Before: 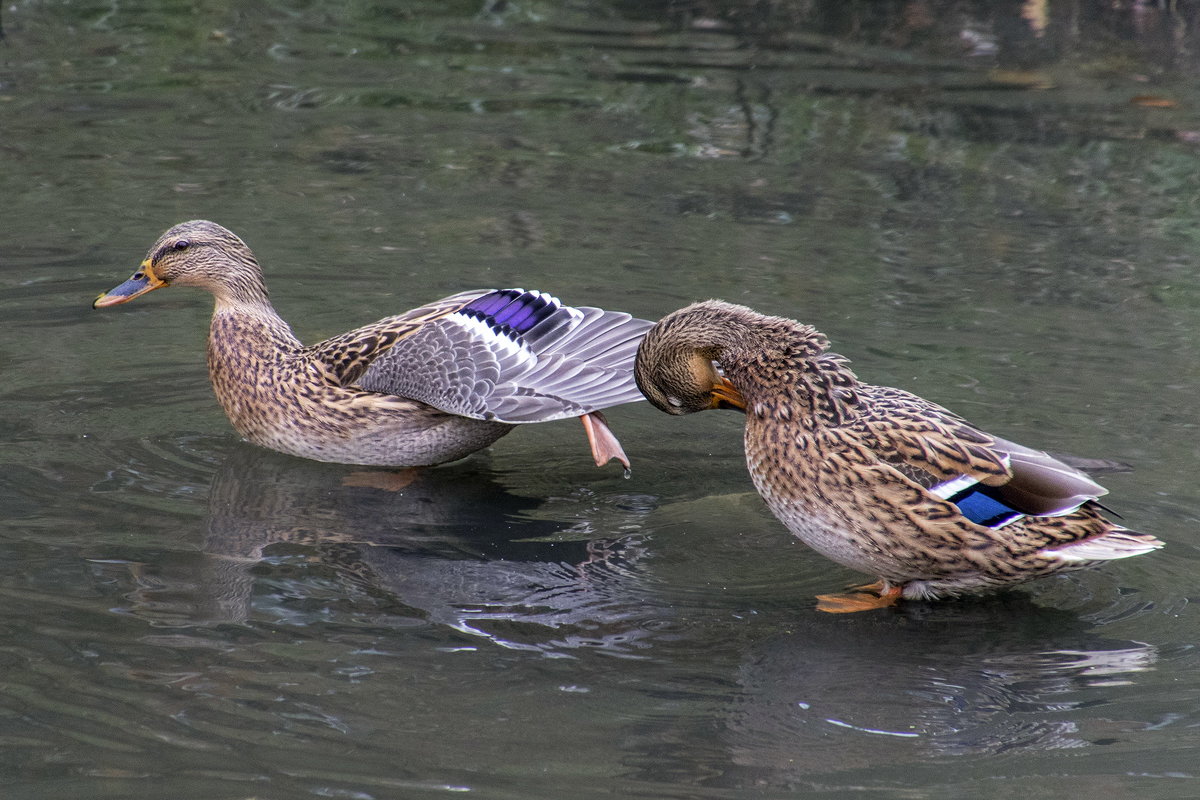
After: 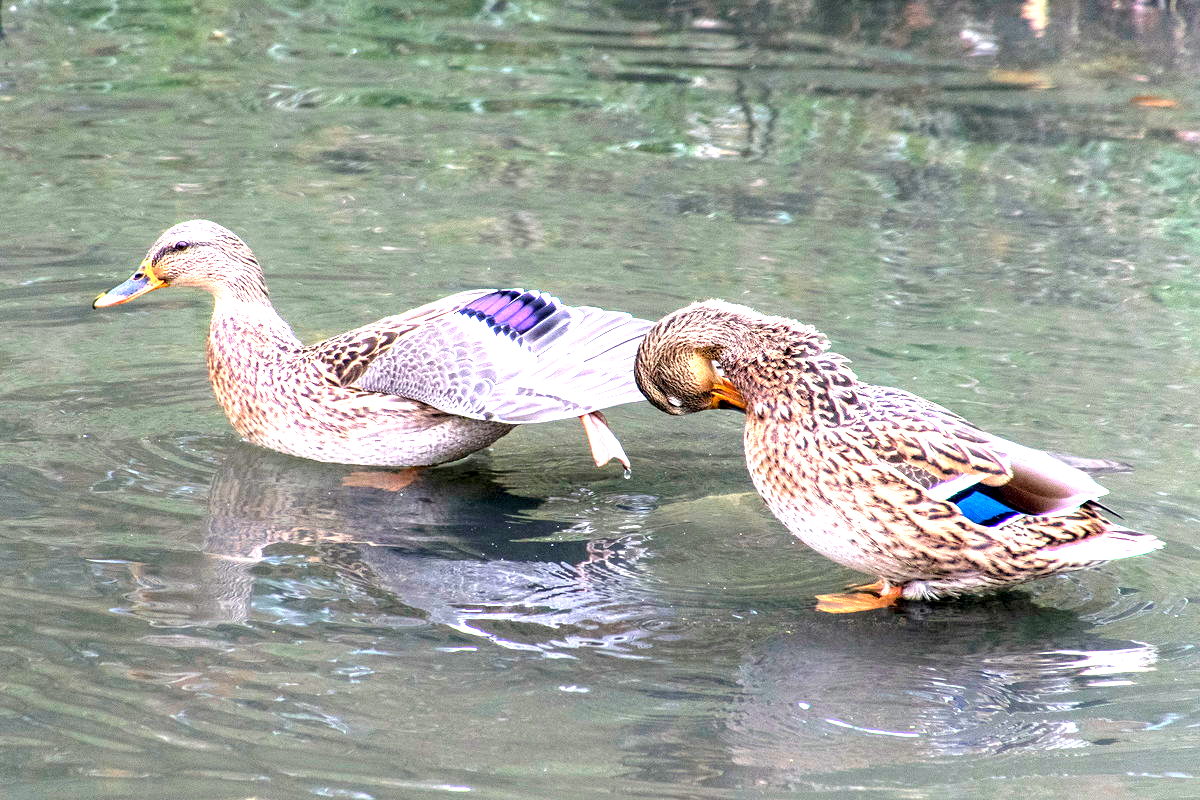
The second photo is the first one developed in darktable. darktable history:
color correction: highlights a* -0.247, highlights b* -0.111
exposure: black level correction 0.001, exposure 1.717 EV, compensate exposure bias true, compensate highlight preservation false
